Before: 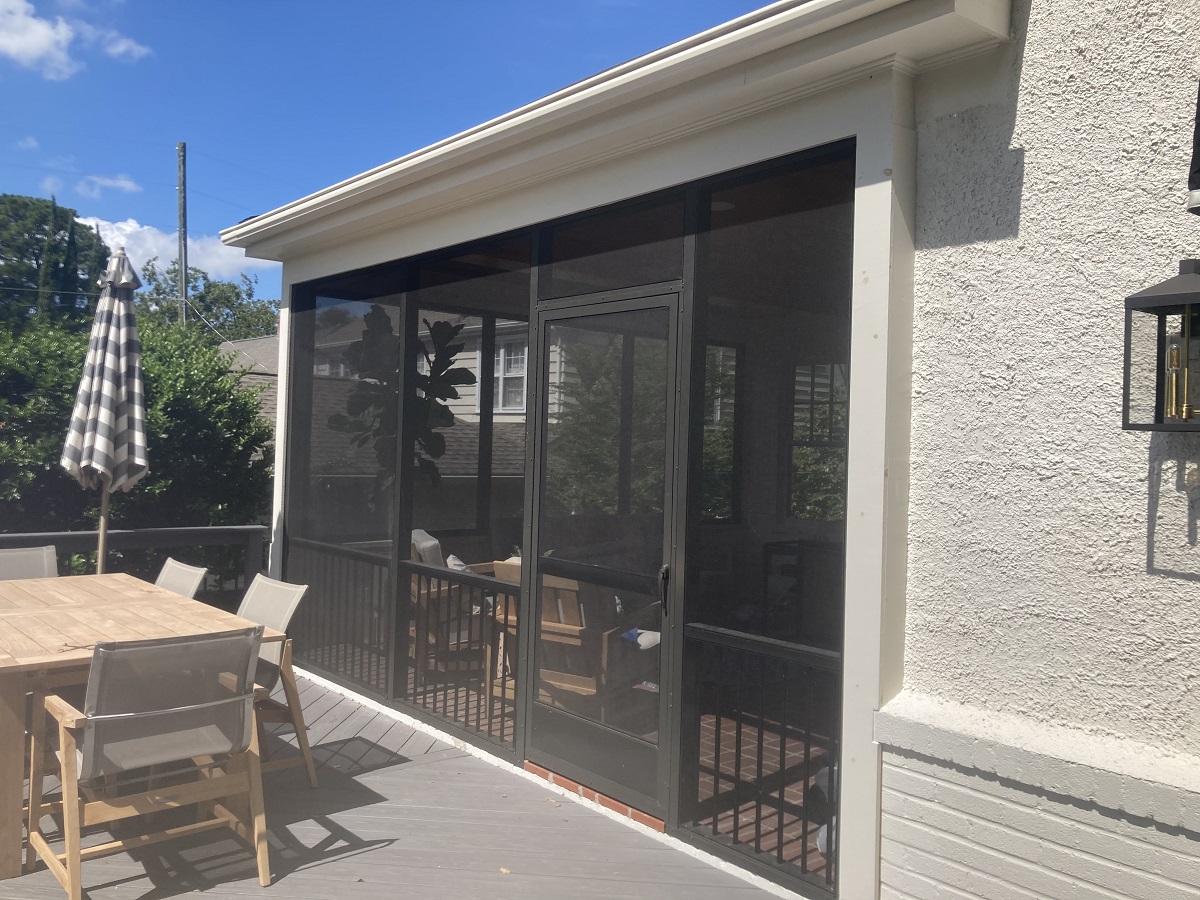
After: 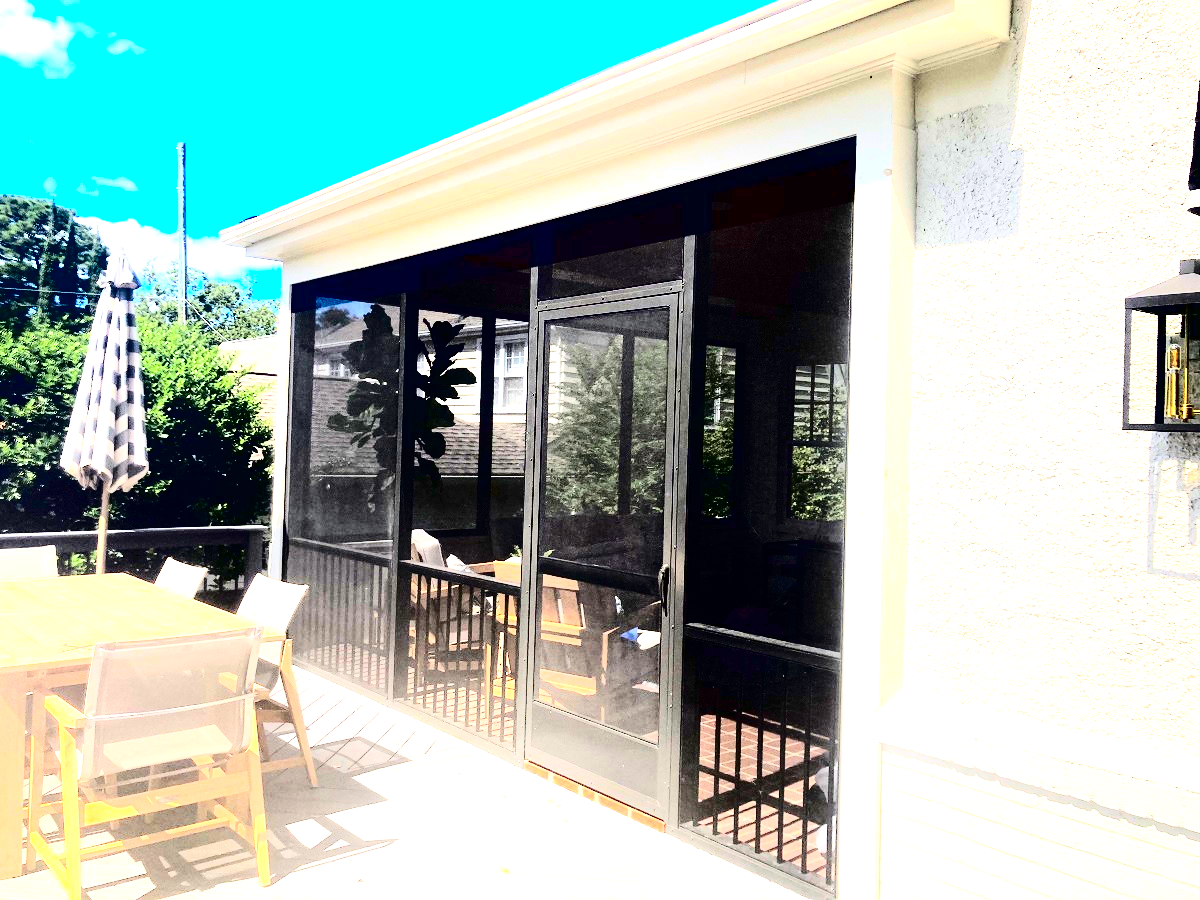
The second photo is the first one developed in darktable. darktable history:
contrast brightness saturation: contrast 0.77, brightness -1, saturation 1
exposure: black level correction 0, exposure 2.088 EV, compensate exposure bias true, compensate highlight preservation false
